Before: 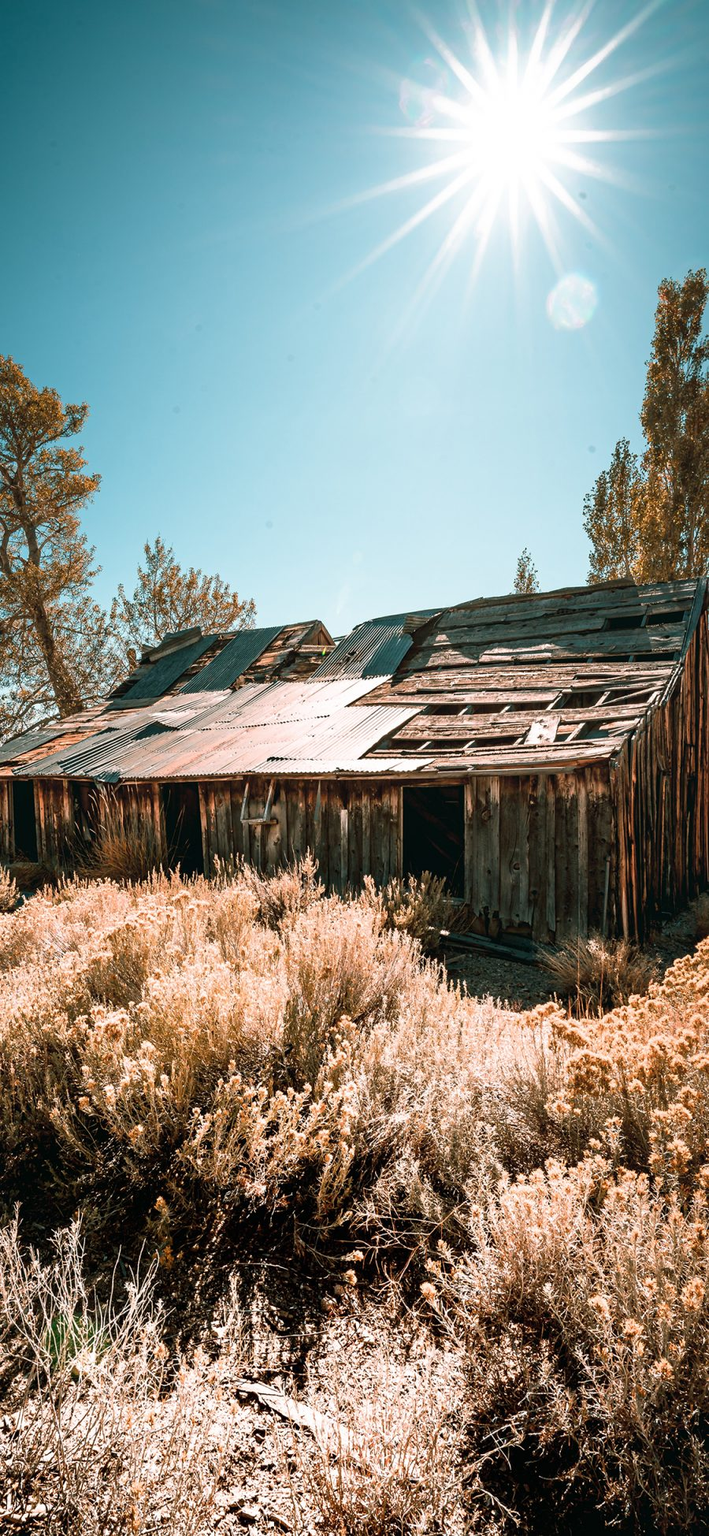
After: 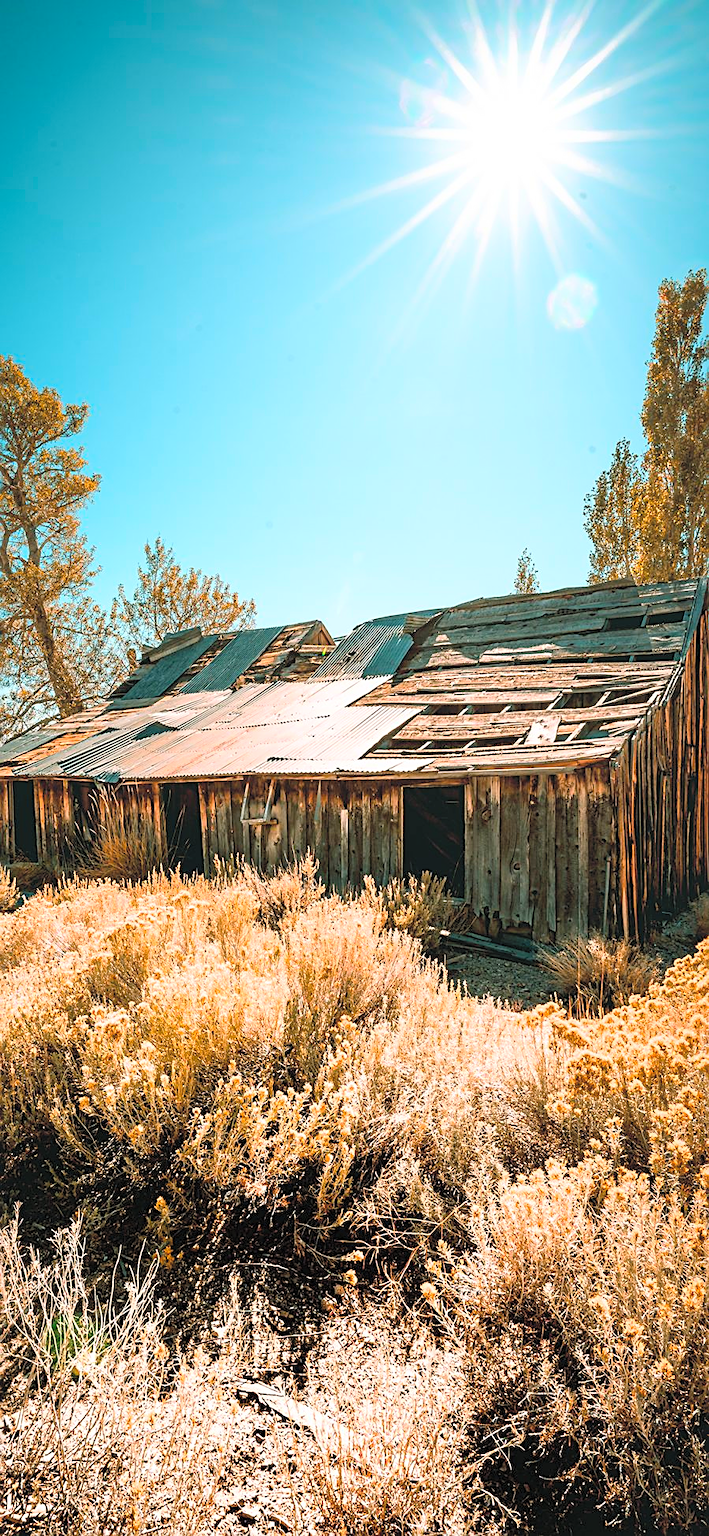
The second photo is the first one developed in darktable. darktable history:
contrast brightness saturation: contrast 0.098, brightness 0.317, saturation 0.15
color balance rgb: linear chroma grading › global chroma 3.62%, perceptual saturation grading › global saturation 19.275%, global vibrance 20%
sharpen: on, module defaults
